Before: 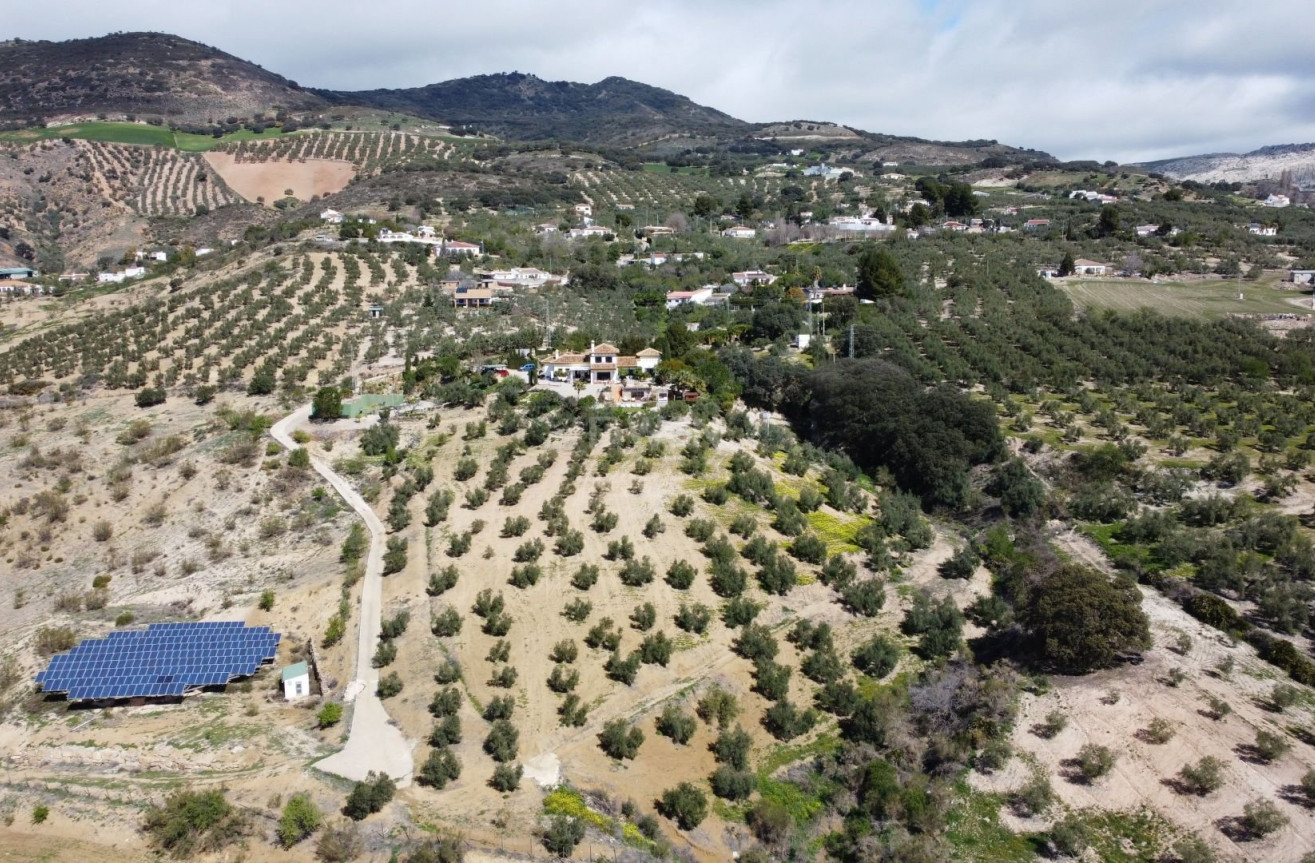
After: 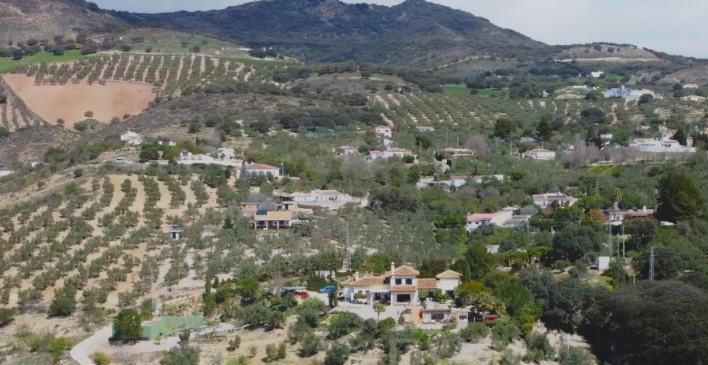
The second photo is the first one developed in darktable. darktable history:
local contrast: detail 70%
tone curve: curves: ch0 [(0, 0) (0.058, 0.037) (0.214, 0.183) (0.304, 0.288) (0.561, 0.554) (0.687, 0.677) (0.768, 0.768) (0.858, 0.861) (0.987, 0.945)]; ch1 [(0, 0) (0.172, 0.123) (0.312, 0.296) (0.432, 0.448) (0.471, 0.469) (0.502, 0.5) (0.521, 0.505) (0.565, 0.569) (0.663, 0.663) (0.703, 0.721) (0.857, 0.917) (1, 1)]; ch2 [(0, 0) (0.411, 0.424) (0.485, 0.497) (0.502, 0.5) (0.517, 0.511) (0.556, 0.562) (0.626, 0.594) (0.709, 0.661) (1, 1)], preserve colors none
crop: left 15.255%, top 9.133%, right 30.832%, bottom 48.568%
